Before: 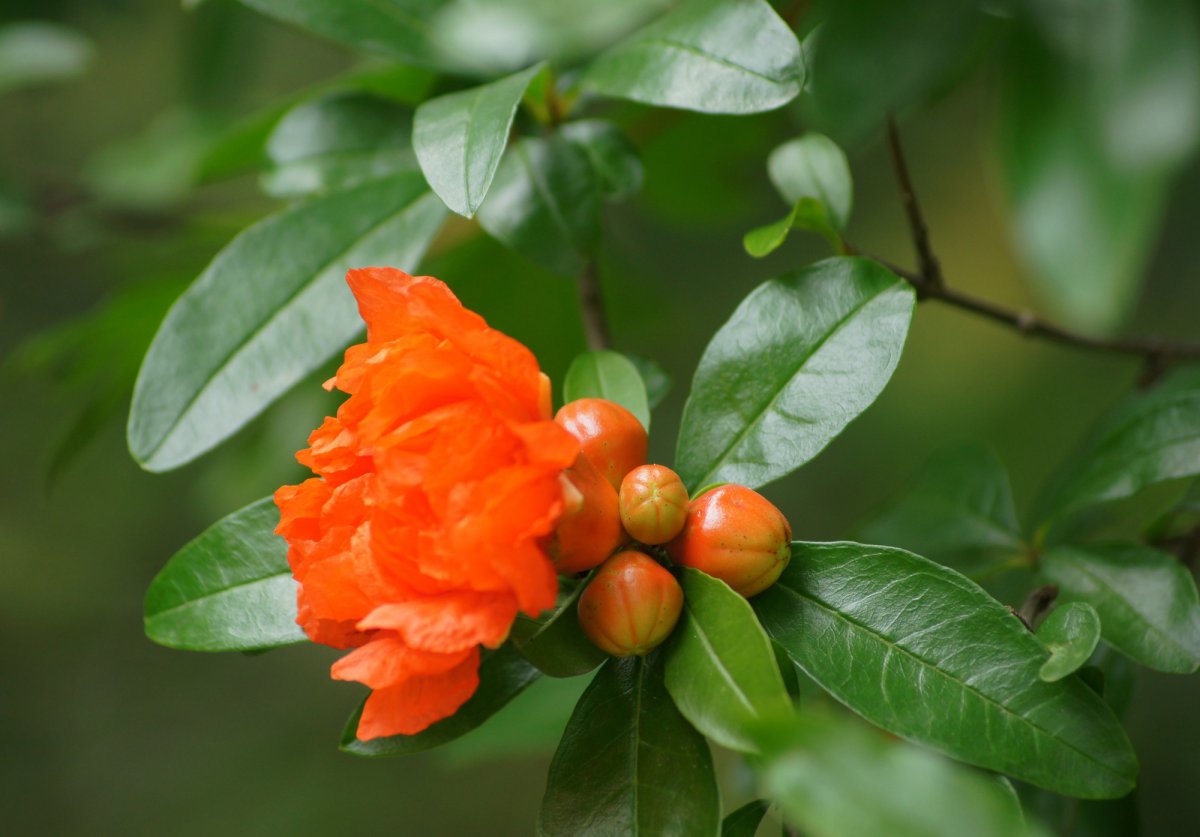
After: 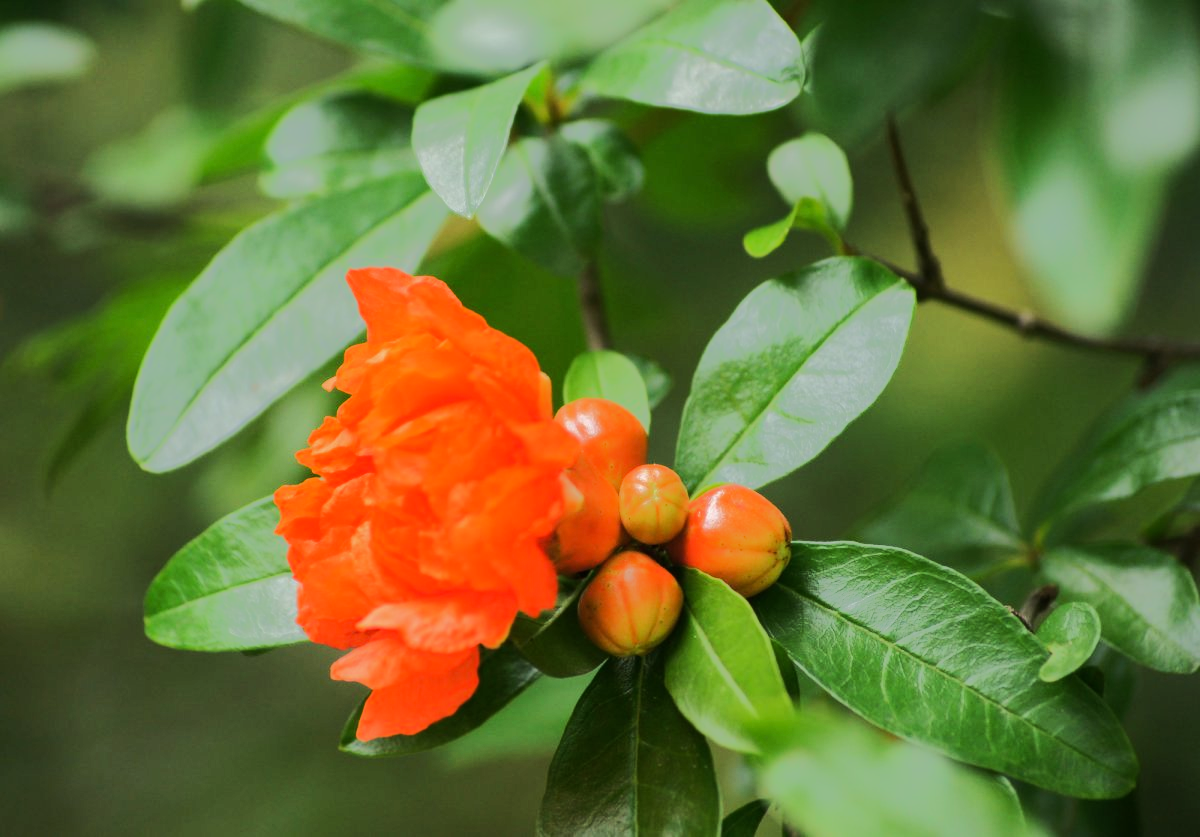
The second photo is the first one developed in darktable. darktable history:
tone equalizer: -8 EV -0.516 EV, -7 EV -0.353 EV, -6 EV -0.05 EV, -5 EV 0.421 EV, -4 EV 0.972 EV, -3 EV 0.803 EV, -2 EV -0.007 EV, -1 EV 0.142 EV, +0 EV -0.007 EV, edges refinement/feathering 500, mask exposure compensation -1.57 EV, preserve details no
